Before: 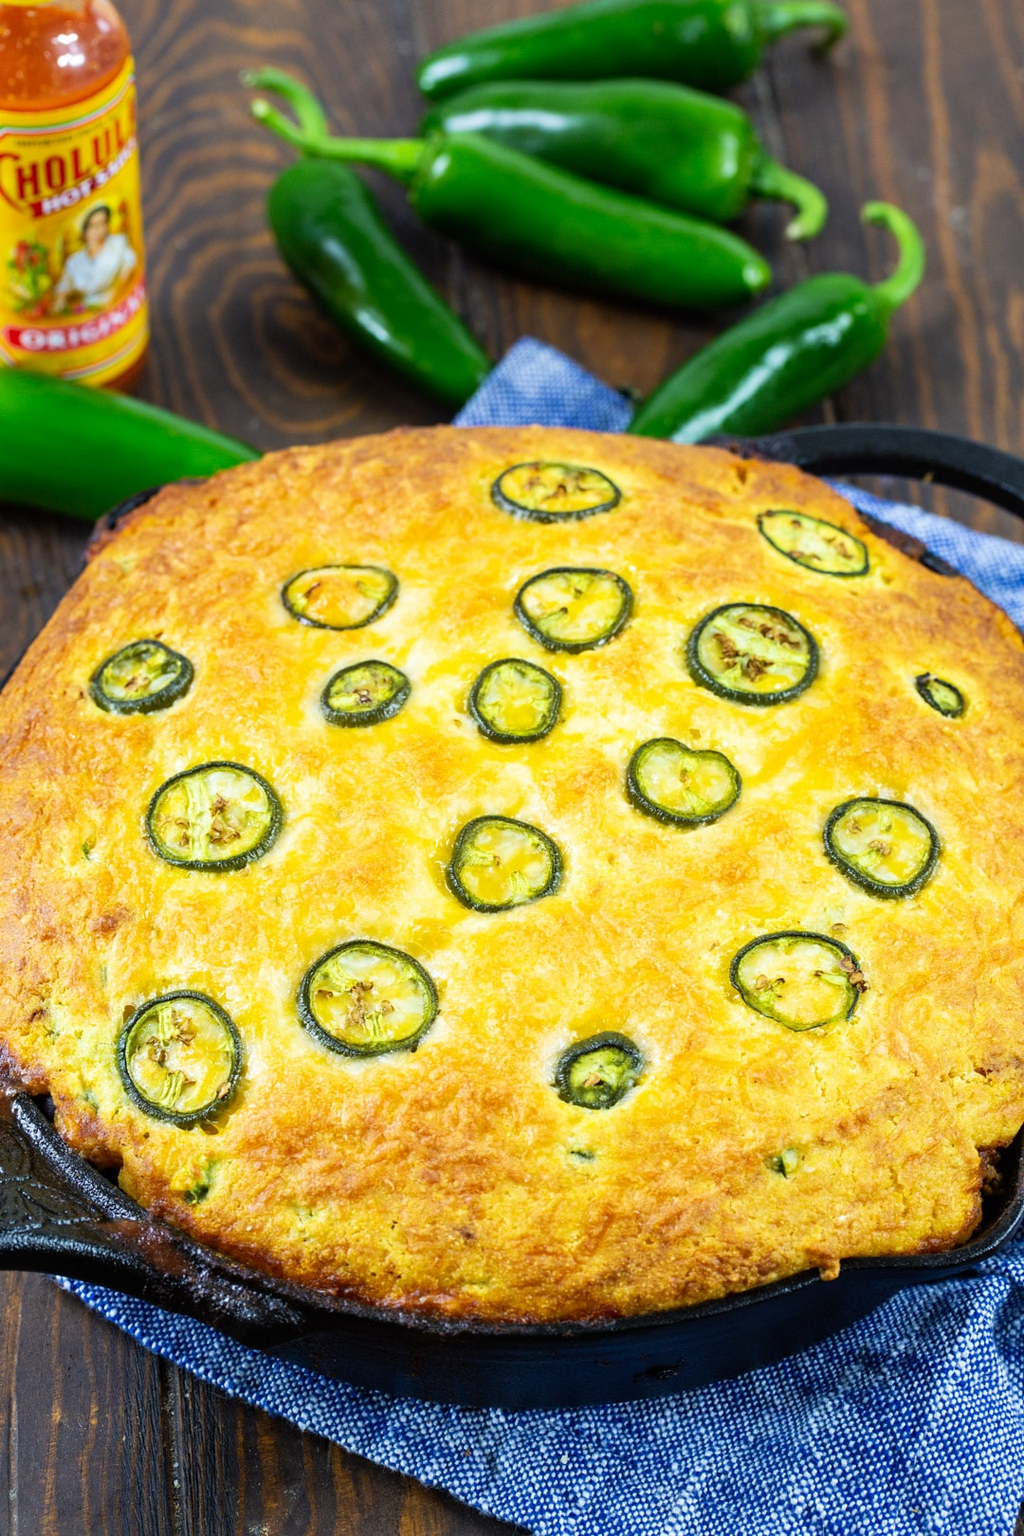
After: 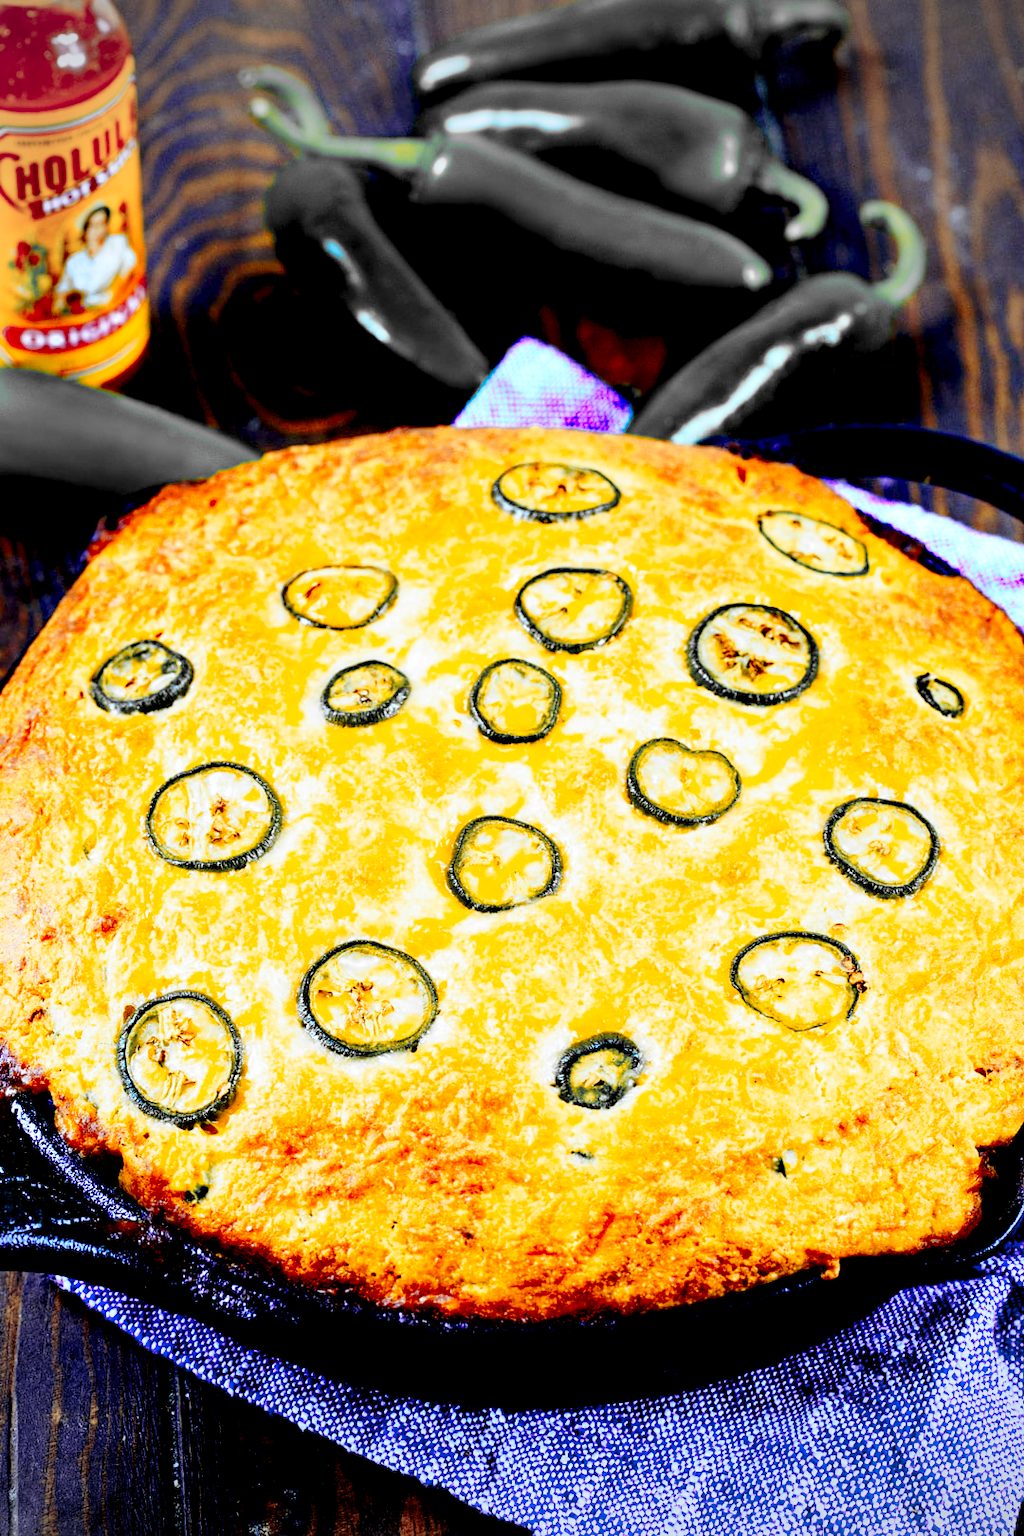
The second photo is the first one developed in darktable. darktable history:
white balance: red 0.931, blue 1.11
base curve: curves: ch0 [(0, 0) (0.028, 0.03) (0.121, 0.232) (0.46, 0.748) (0.859, 0.968) (1, 1)], preserve colors none
exposure: black level correction 0.056, compensate highlight preservation false
color zones: curves: ch0 [(0, 0.363) (0.128, 0.373) (0.25, 0.5) (0.402, 0.407) (0.521, 0.525) (0.63, 0.559) (0.729, 0.662) (0.867, 0.471)]; ch1 [(0, 0.515) (0.136, 0.618) (0.25, 0.5) (0.378, 0) (0.516, 0) (0.622, 0.593) (0.737, 0.819) (0.87, 0.593)]; ch2 [(0, 0.529) (0.128, 0.471) (0.282, 0.451) (0.386, 0.662) (0.516, 0.525) (0.633, 0.554) (0.75, 0.62) (0.875, 0.441)]
vignetting: width/height ratio 1.094
